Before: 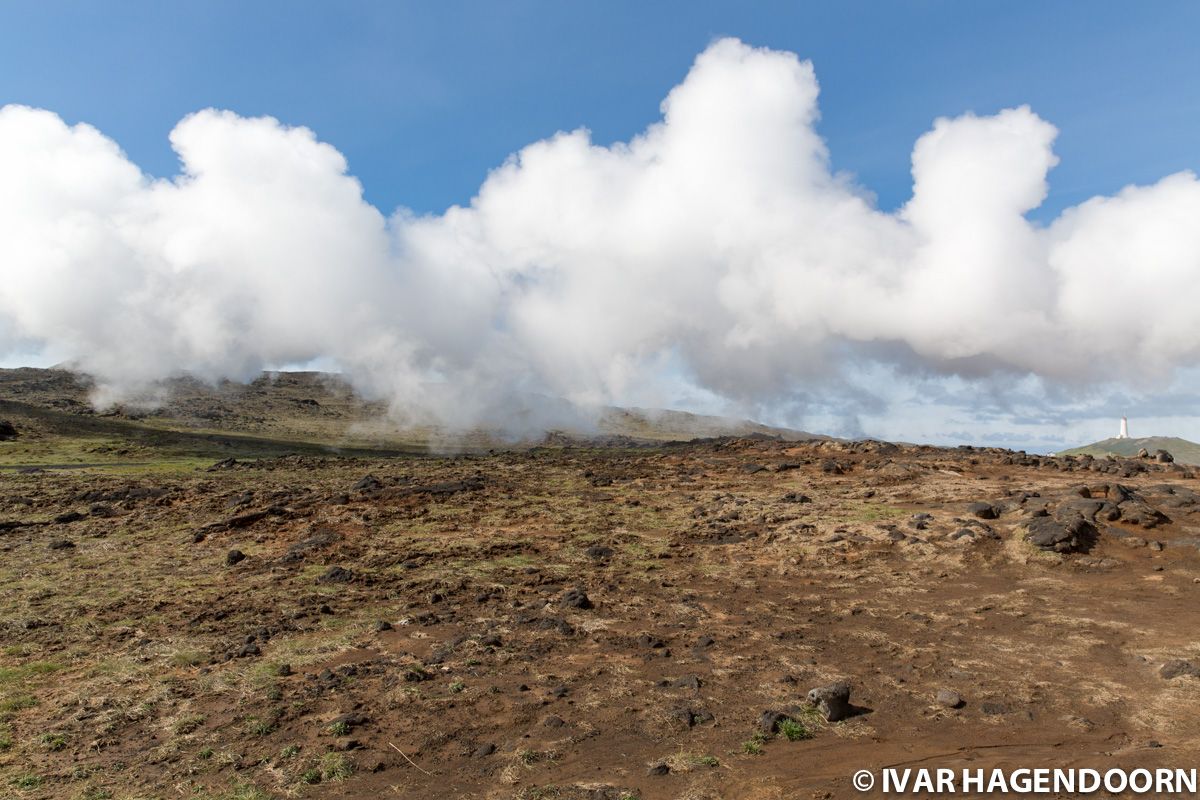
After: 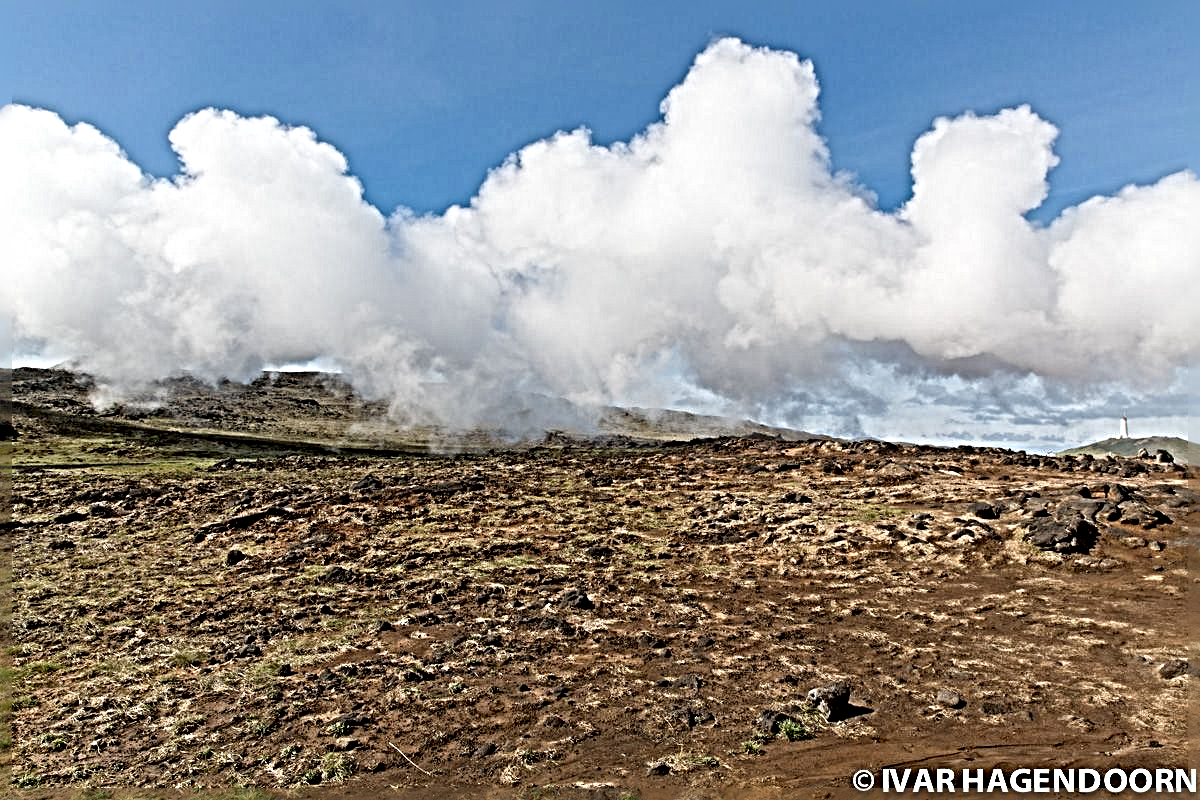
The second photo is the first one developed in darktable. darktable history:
exposure: black level correction 0.009, exposure 0.014 EV, compensate highlight preservation false
sharpen: radius 6.3, amount 1.8, threshold 0
